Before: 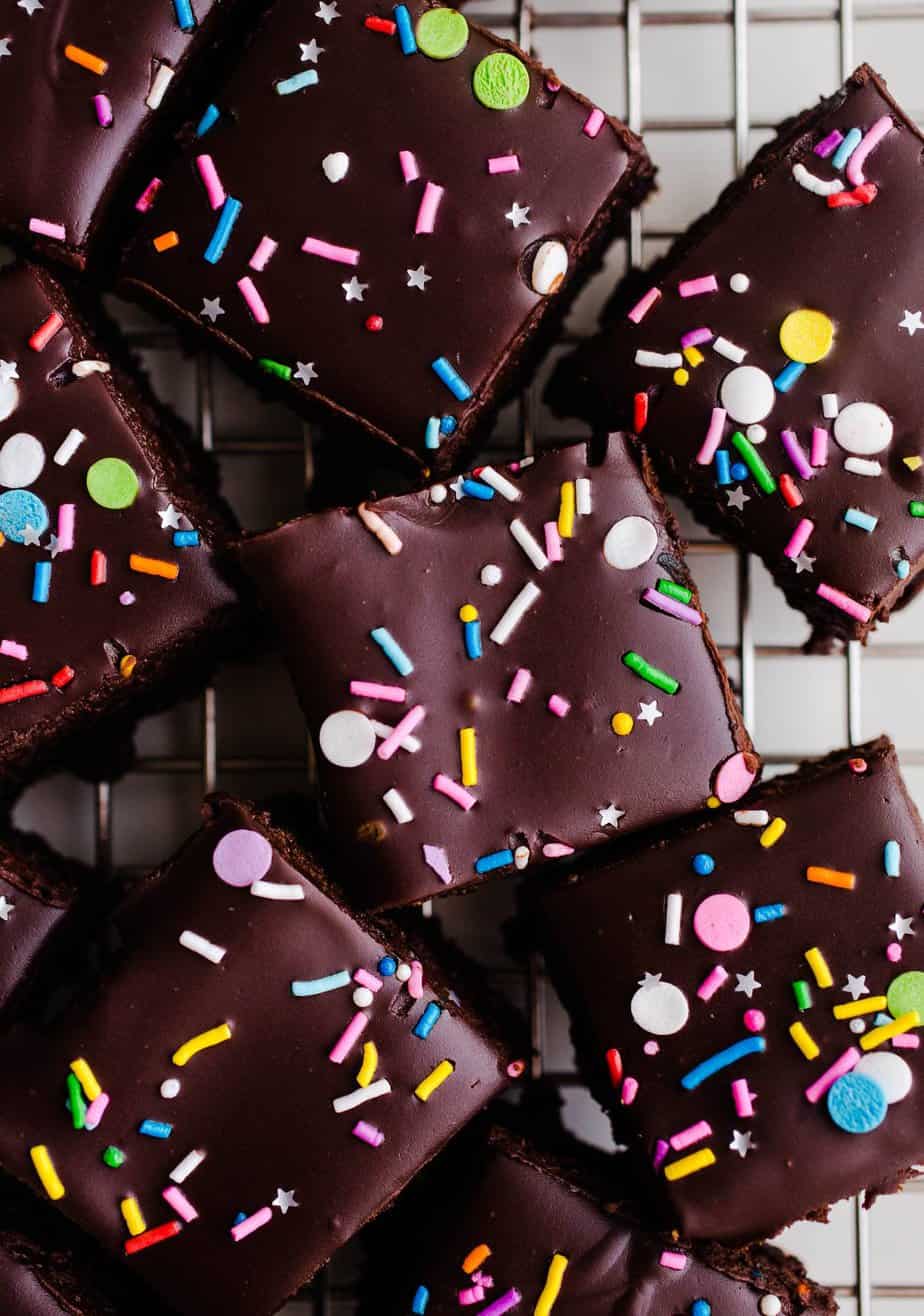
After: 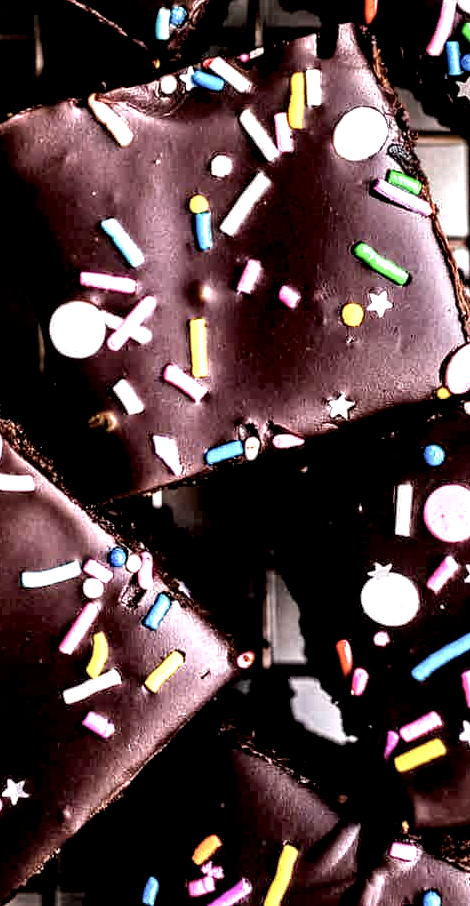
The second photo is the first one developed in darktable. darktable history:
exposure: black level correction 0.005, exposure 0.014 EV, compensate highlight preservation false
local contrast: highlights 115%, shadows 42%, detail 293%
crop and rotate: left 29.237%, top 31.152%, right 19.807%
